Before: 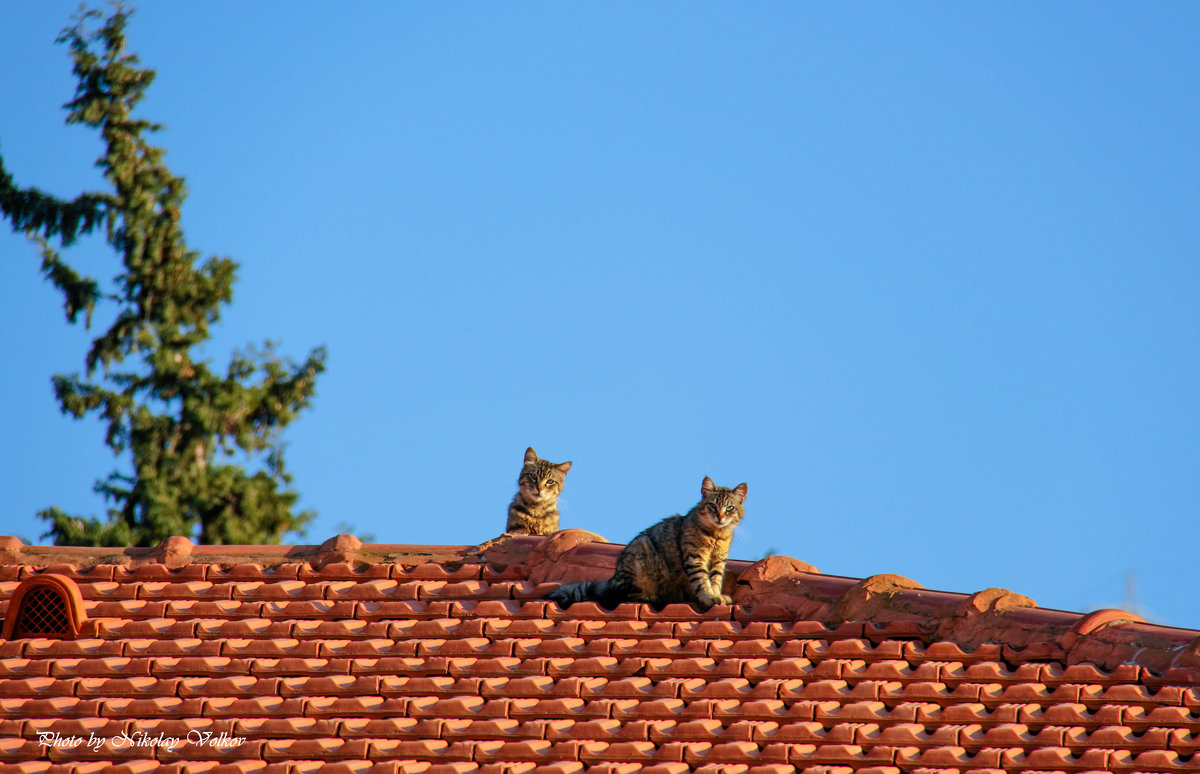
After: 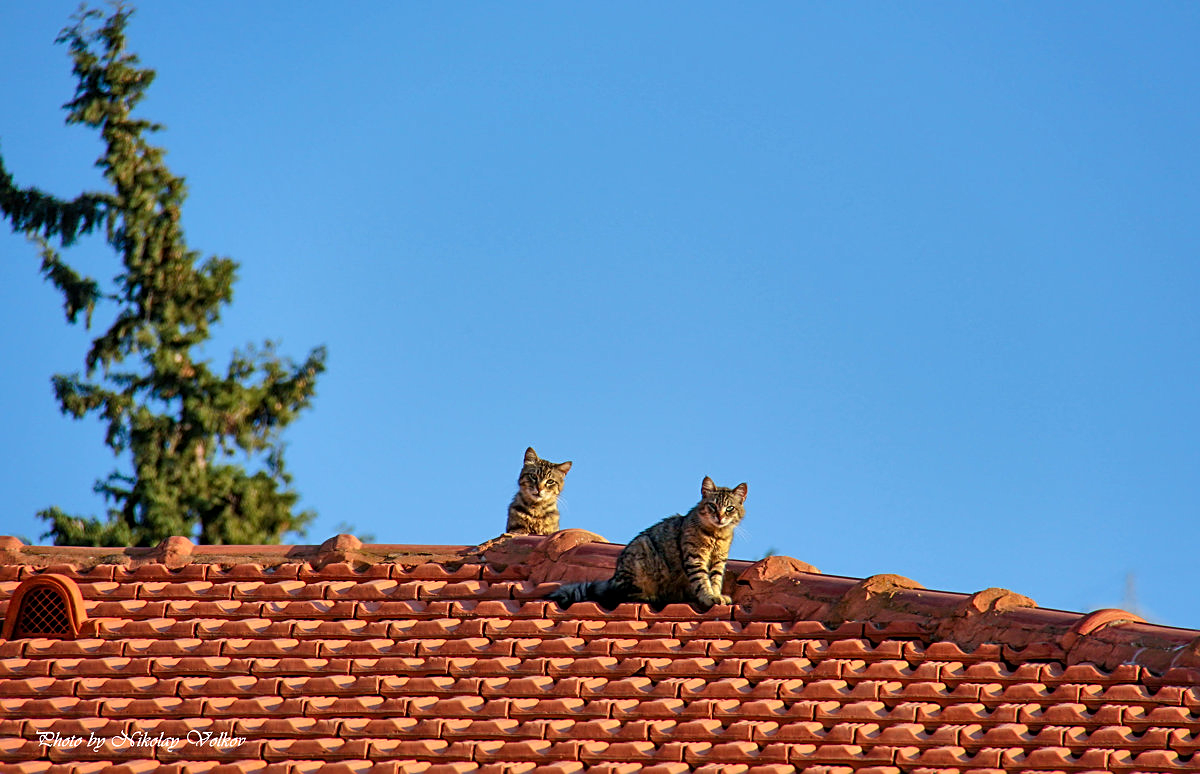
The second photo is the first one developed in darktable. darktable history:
local contrast: mode bilateral grid, contrast 99, coarseness 100, detail 108%, midtone range 0.2
sharpen: on, module defaults
shadows and highlights: low approximation 0.01, soften with gaussian
